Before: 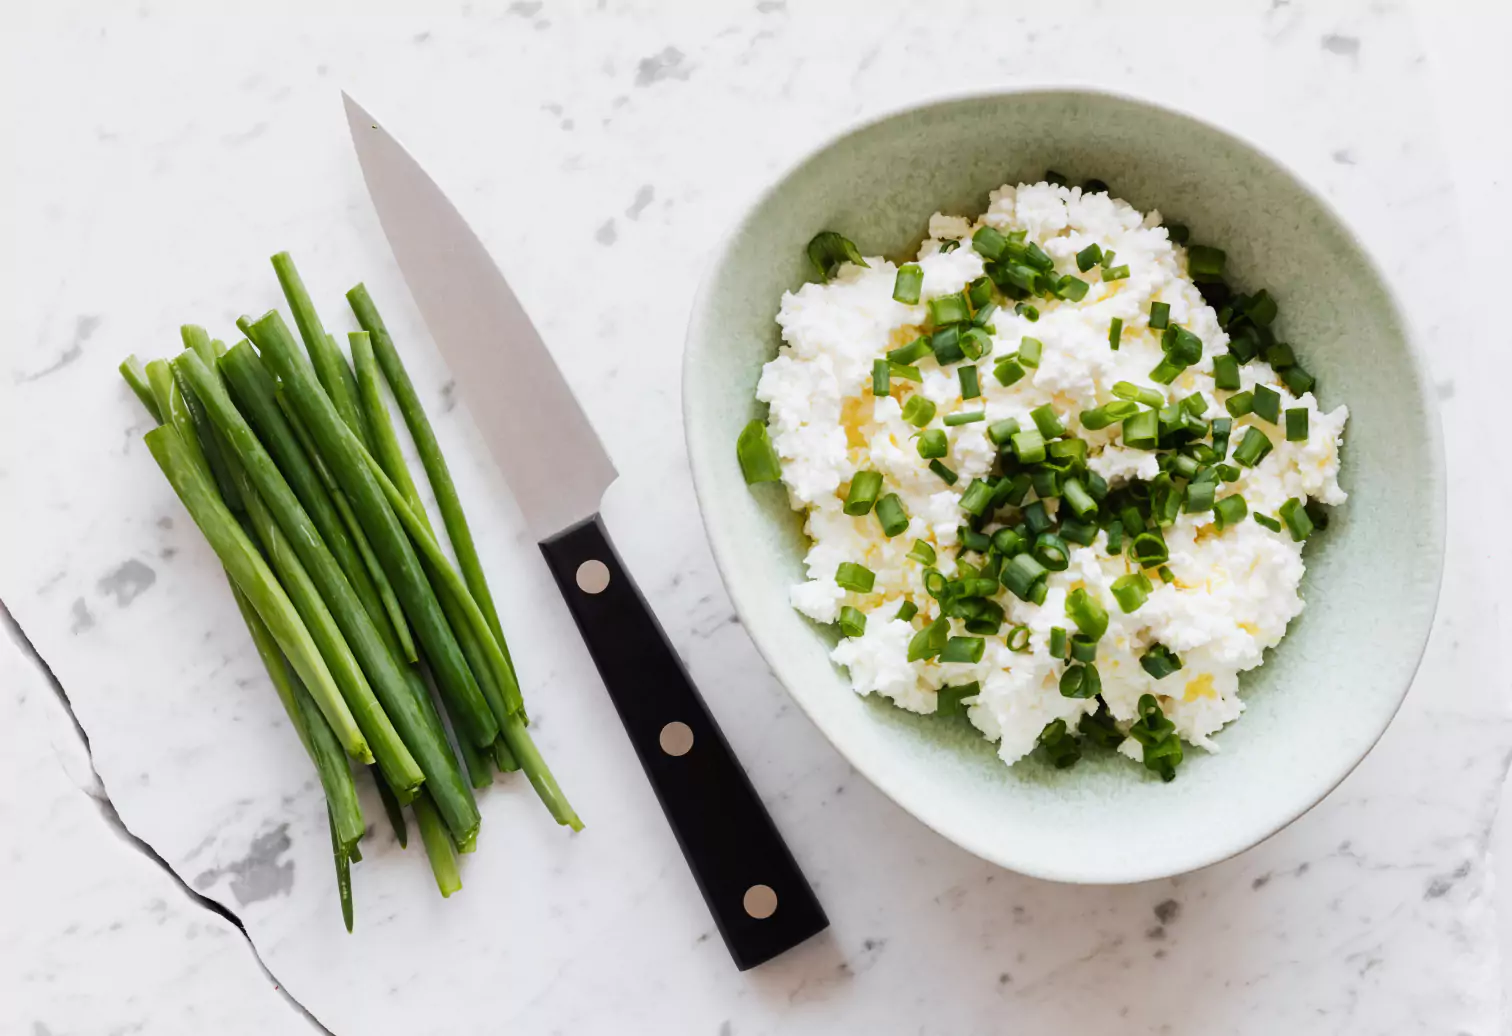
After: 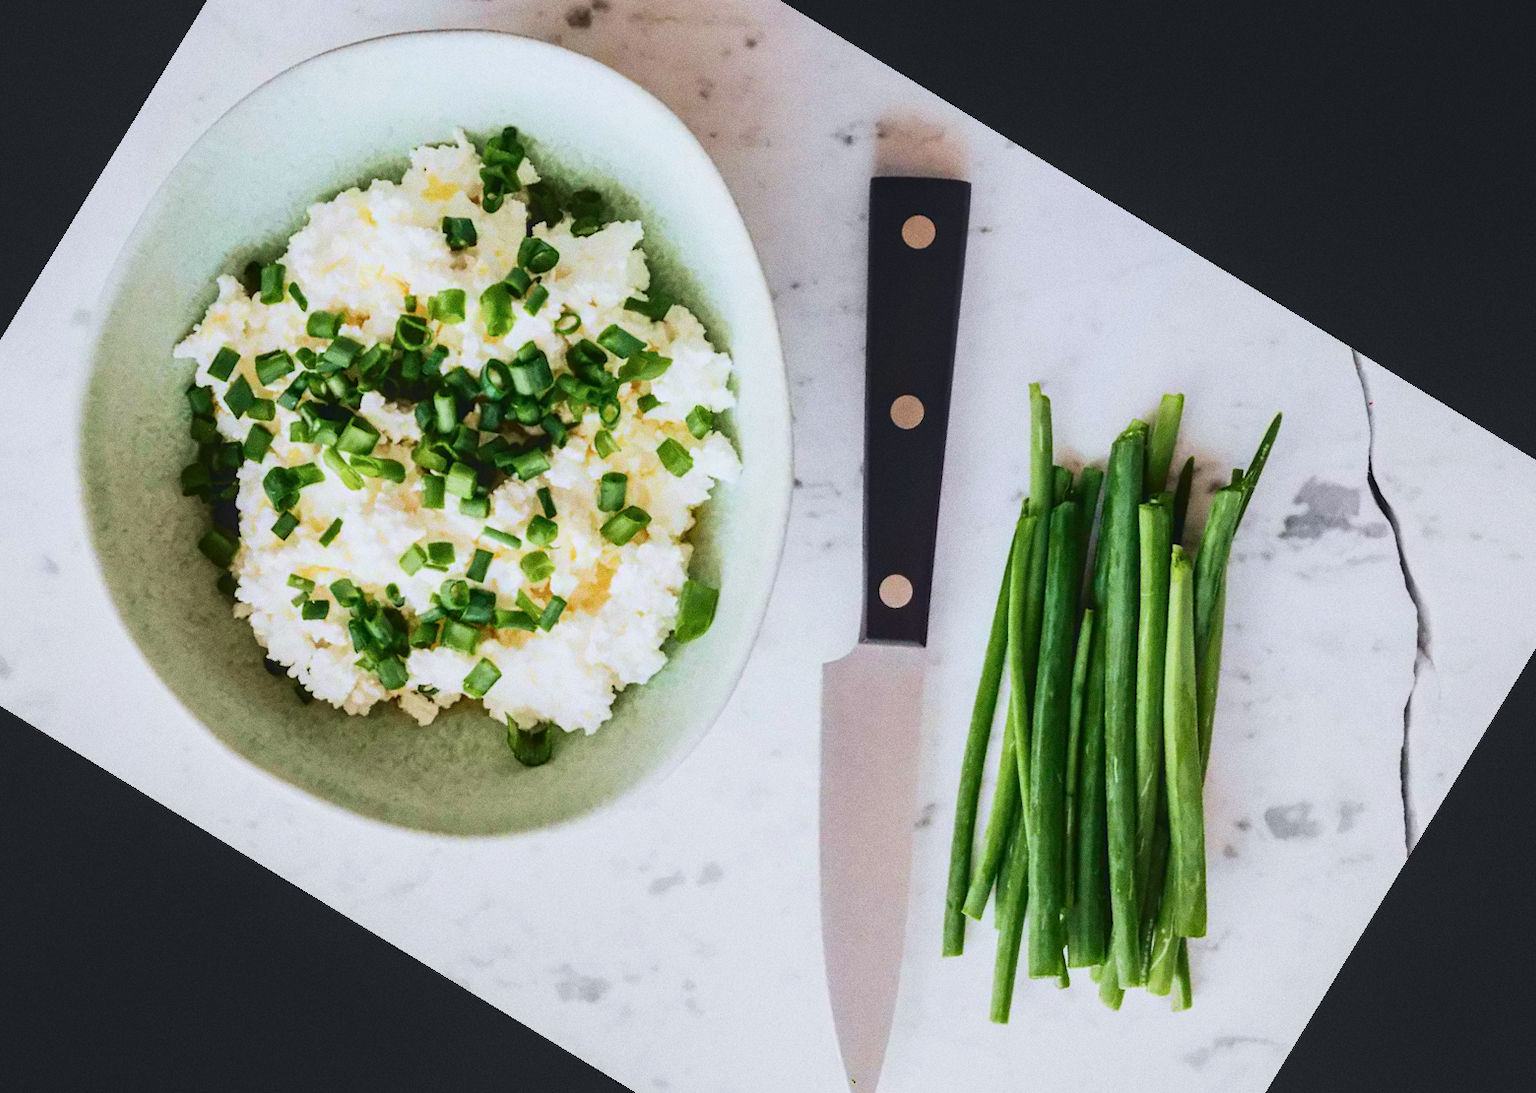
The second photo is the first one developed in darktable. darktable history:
rotate and perspective: rotation -0.45°, automatic cropping original format, crop left 0.008, crop right 0.992, crop top 0.012, crop bottom 0.988
local contrast: on, module defaults
crop and rotate: angle 148.68°, left 9.111%, top 15.603%, right 4.588%, bottom 17.041%
grain: on, module defaults
tone curve: curves: ch0 [(0, 0.084) (0.155, 0.169) (0.46, 0.466) (0.751, 0.788) (1, 0.961)]; ch1 [(0, 0) (0.43, 0.408) (0.476, 0.469) (0.505, 0.503) (0.553, 0.563) (0.592, 0.581) (0.631, 0.625) (1, 1)]; ch2 [(0, 0) (0.505, 0.495) (0.55, 0.557) (0.583, 0.573) (1, 1)], color space Lab, independent channels, preserve colors none
velvia: on, module defaults
